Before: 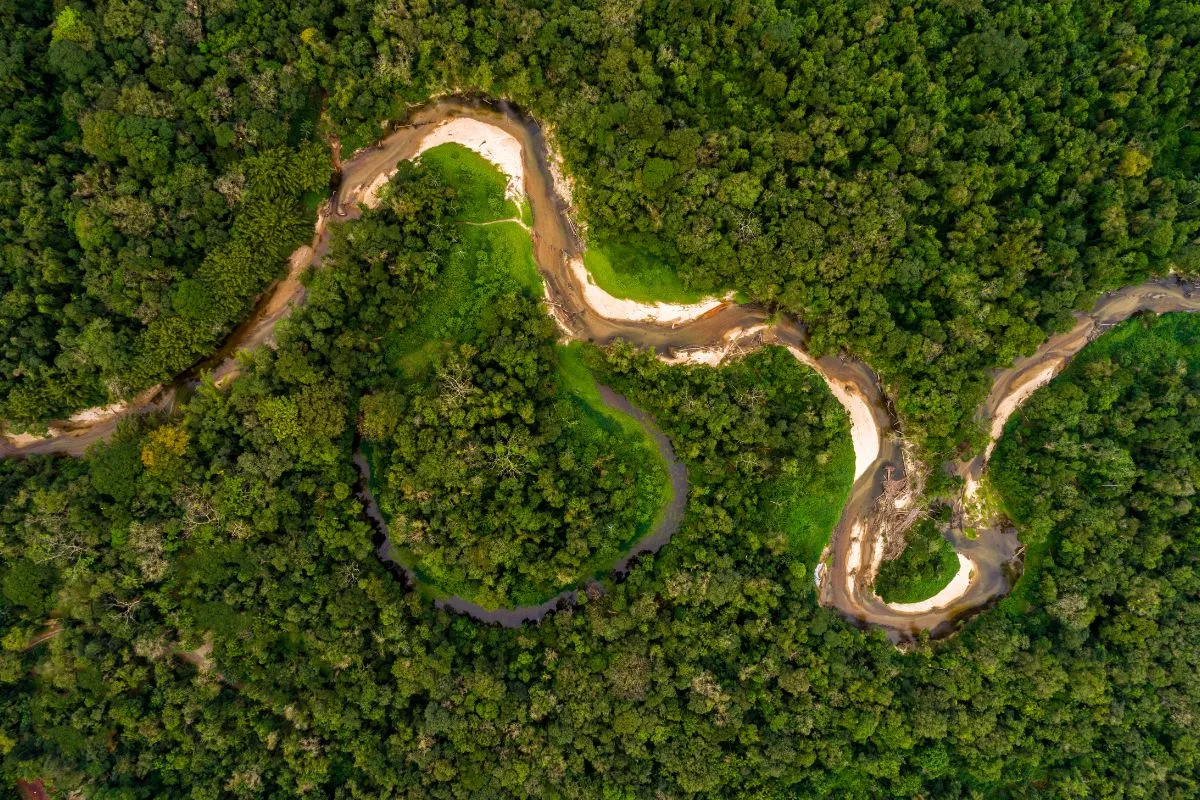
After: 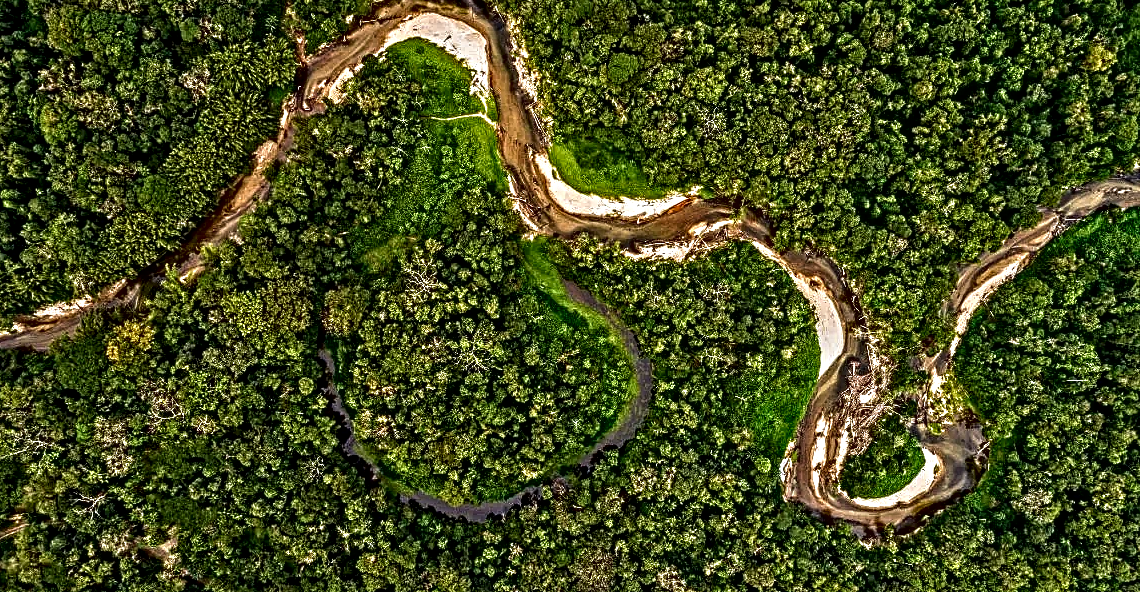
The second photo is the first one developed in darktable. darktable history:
local contrast: on, module defaults
contrast equalizer: octaves 7, y [[0.406, 0.494, 0.589, 0.753, 0.877, 0.999], [0.5 ×6], [0.5 ×6], [0 ×6], [0 ×6]]
crop and rotate: left 2.991%, top 13.302%, right 1.981%, bottom 12.636%
contrast brightness saturation: contrast 0.07, brightness -0.13, saturation 0.06
sharpen: radius 5.325, amount 0.312, threshold 26.433
